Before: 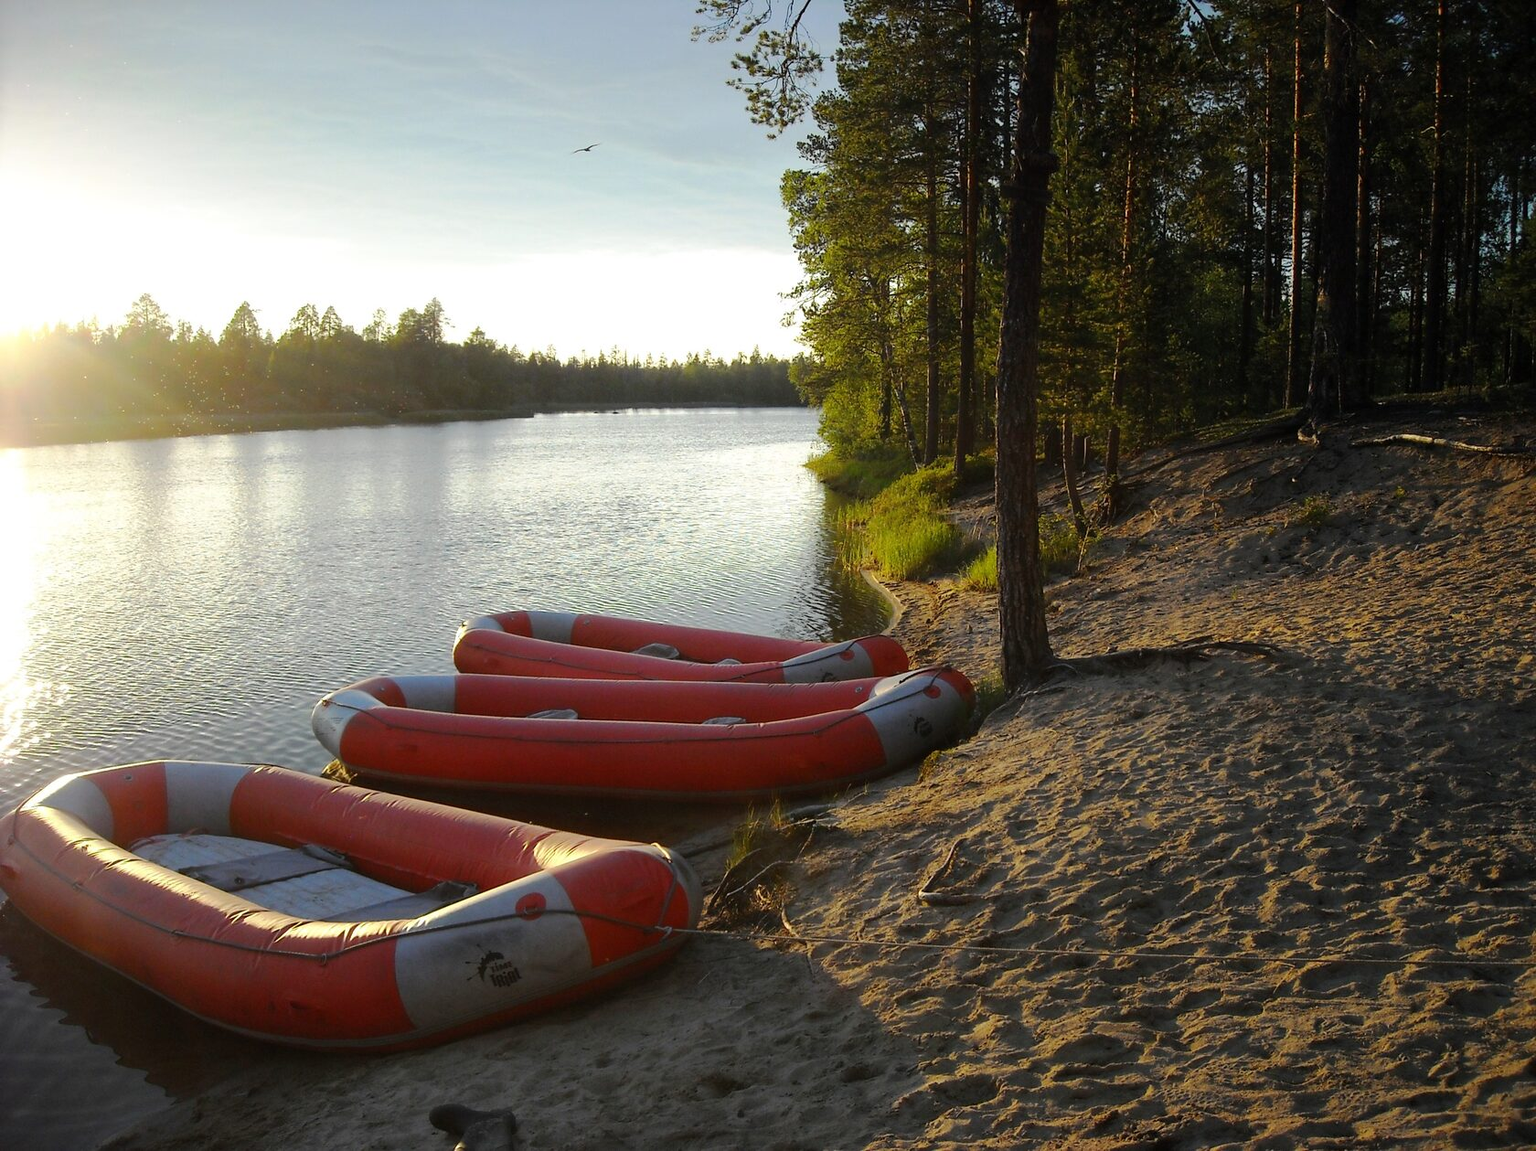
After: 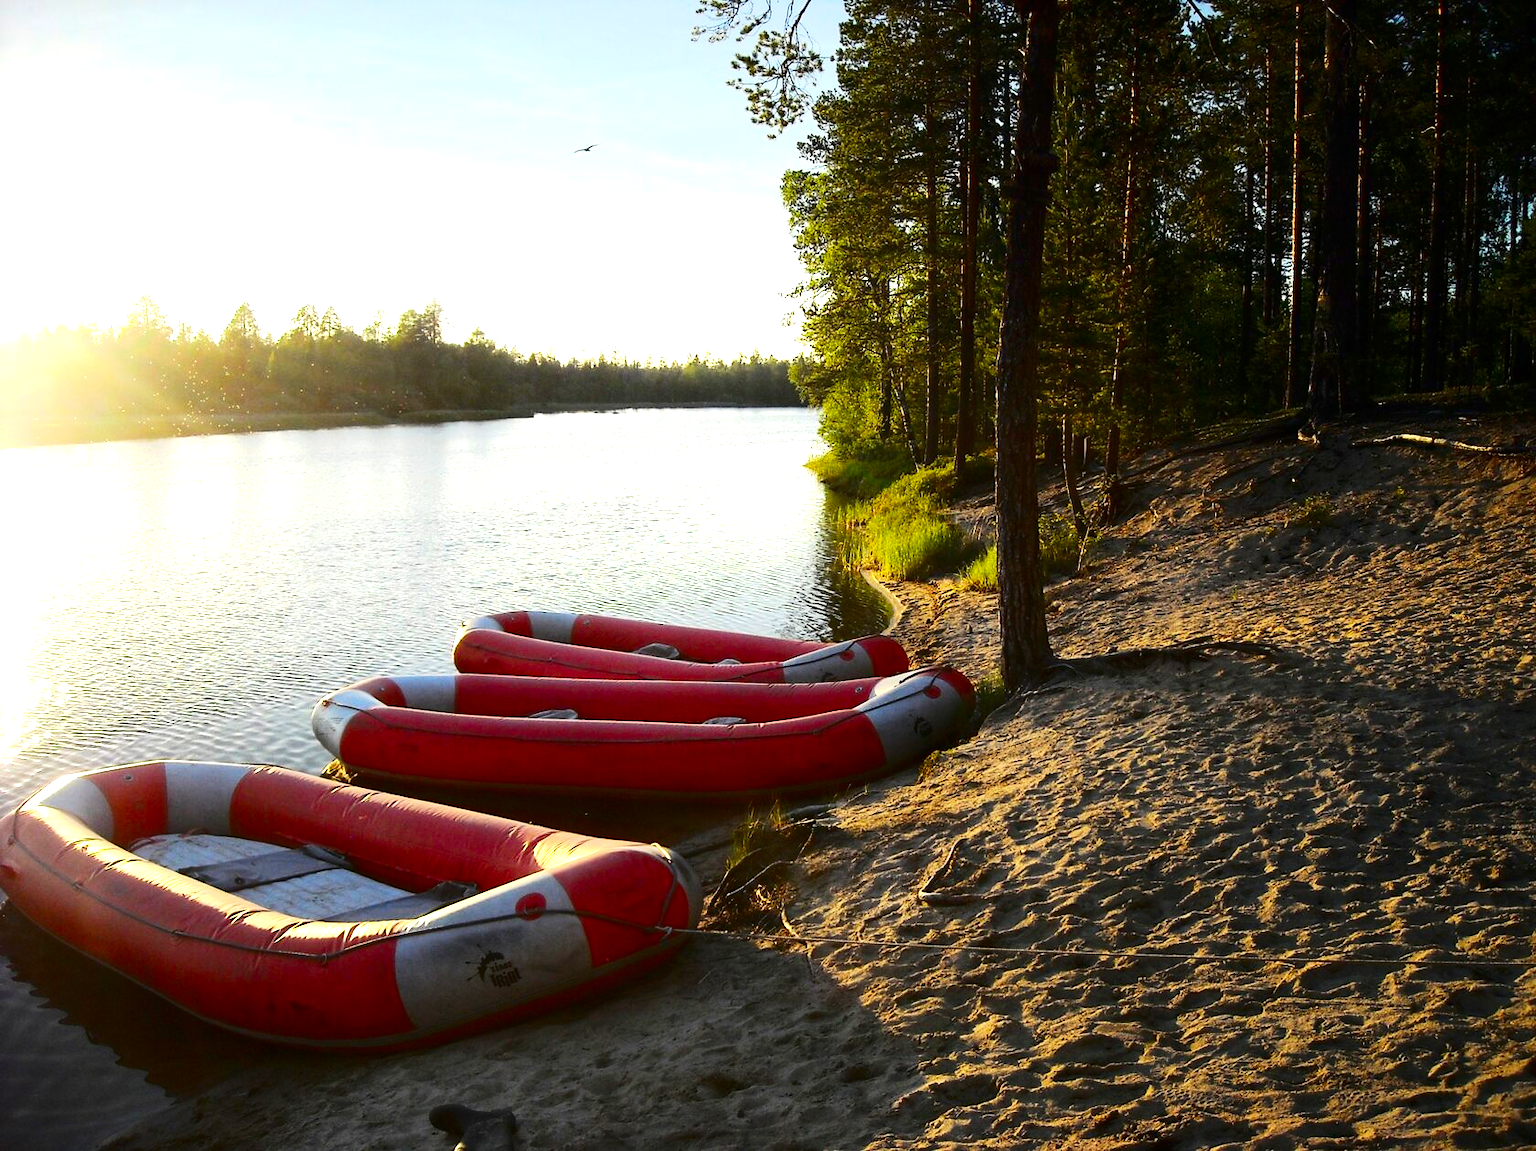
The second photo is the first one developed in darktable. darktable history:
exposure: exposure 0.915 EV, compensate highlight preservation false
contrast brightness saturation: contrast 0.214, brightness -0.103, saturation 0.205
